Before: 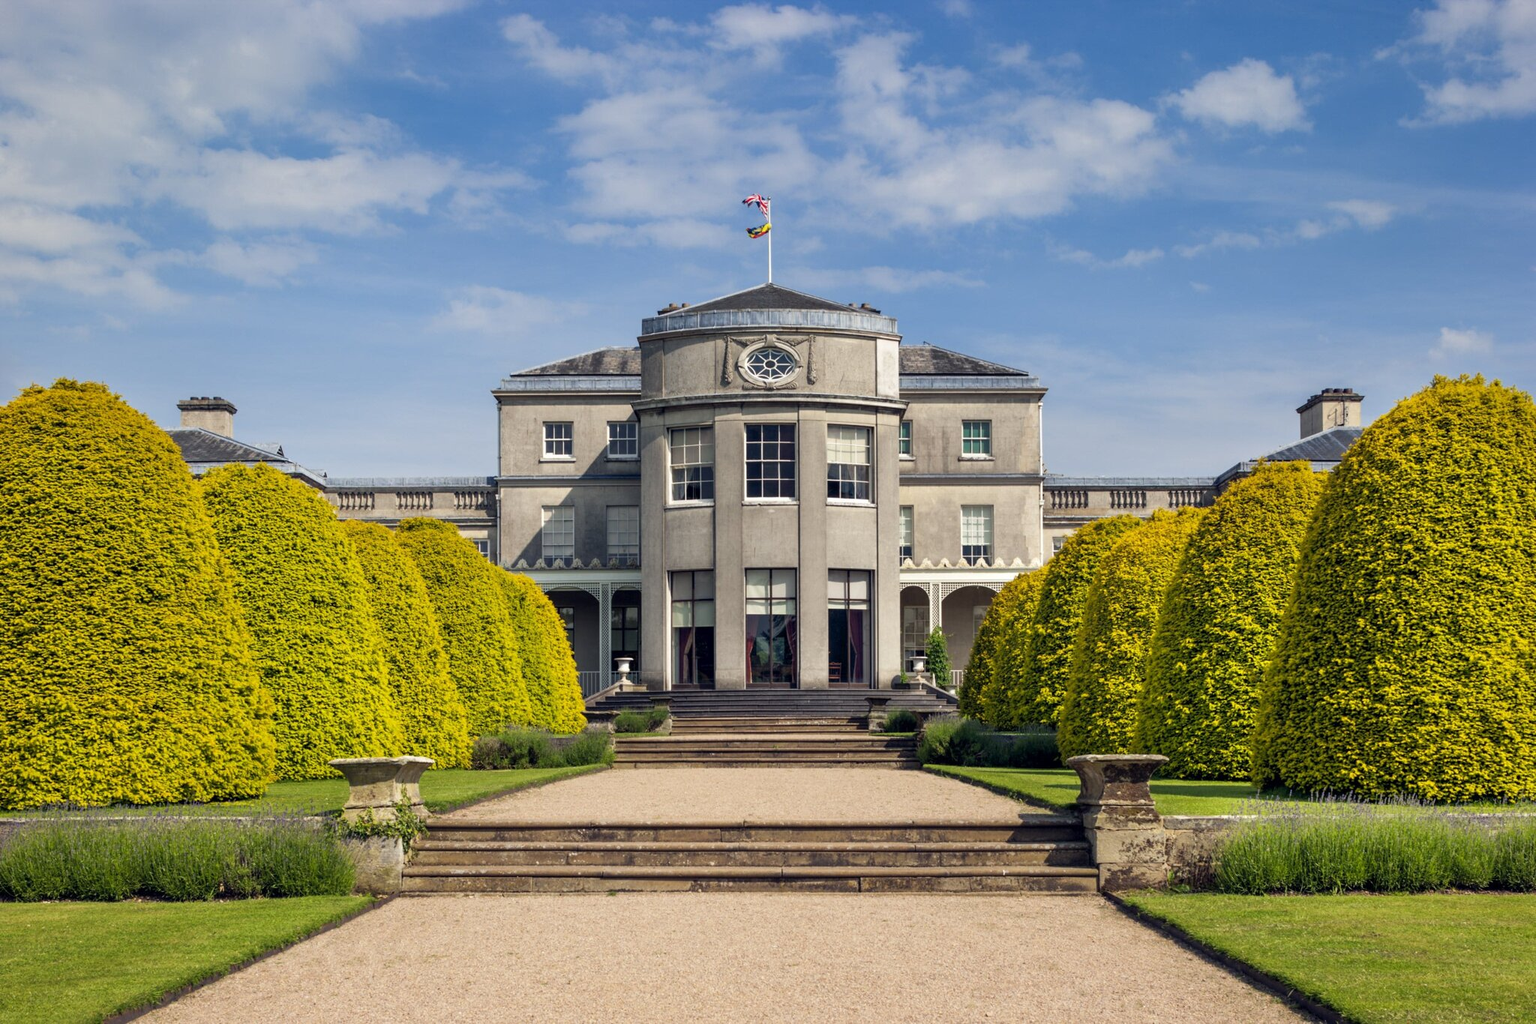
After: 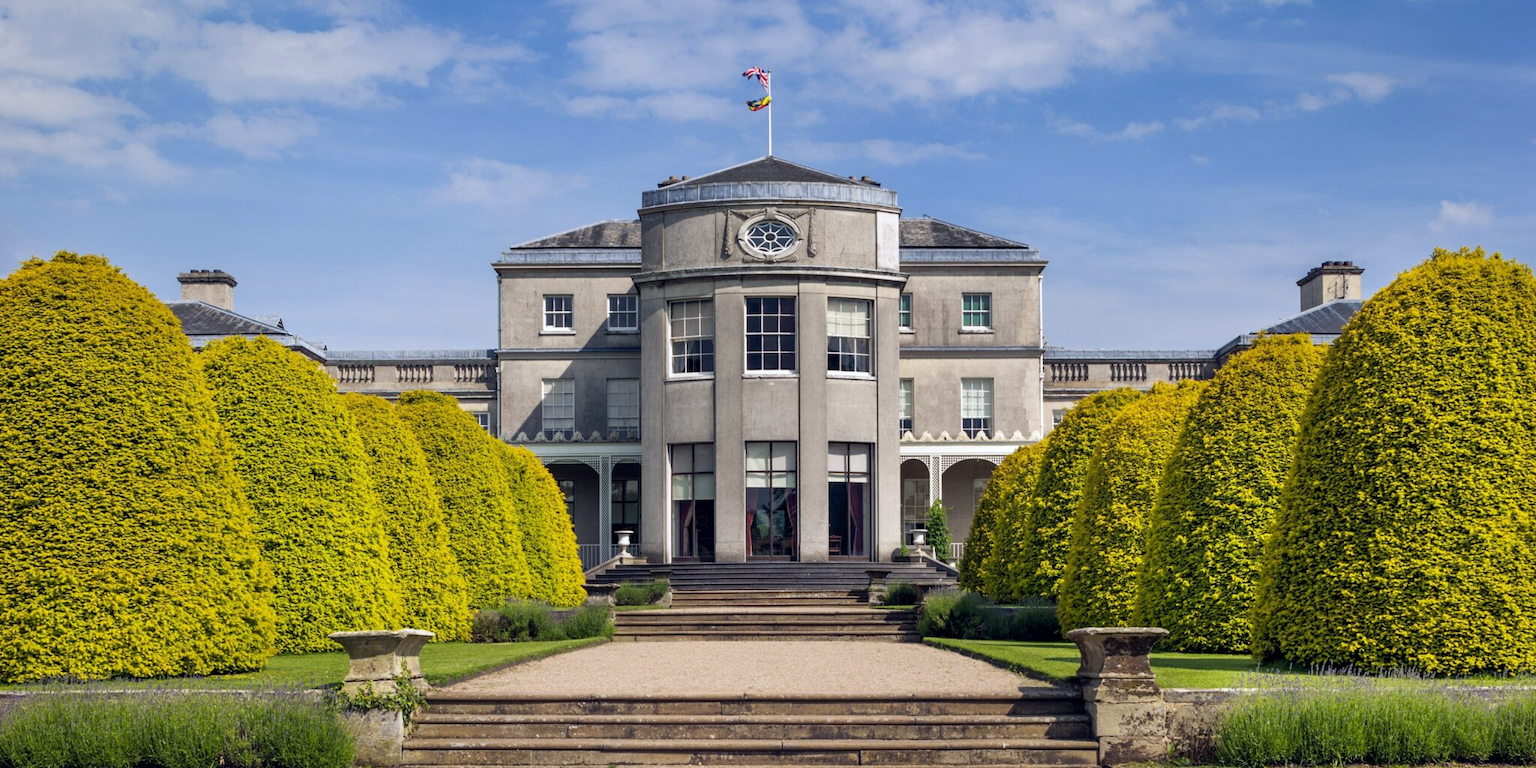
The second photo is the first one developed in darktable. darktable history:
crop and rotate: top 12.5%, bottom 12.5%
white balance: red 0.984, blue 1.059
exposure: compensate highlight preservation false
